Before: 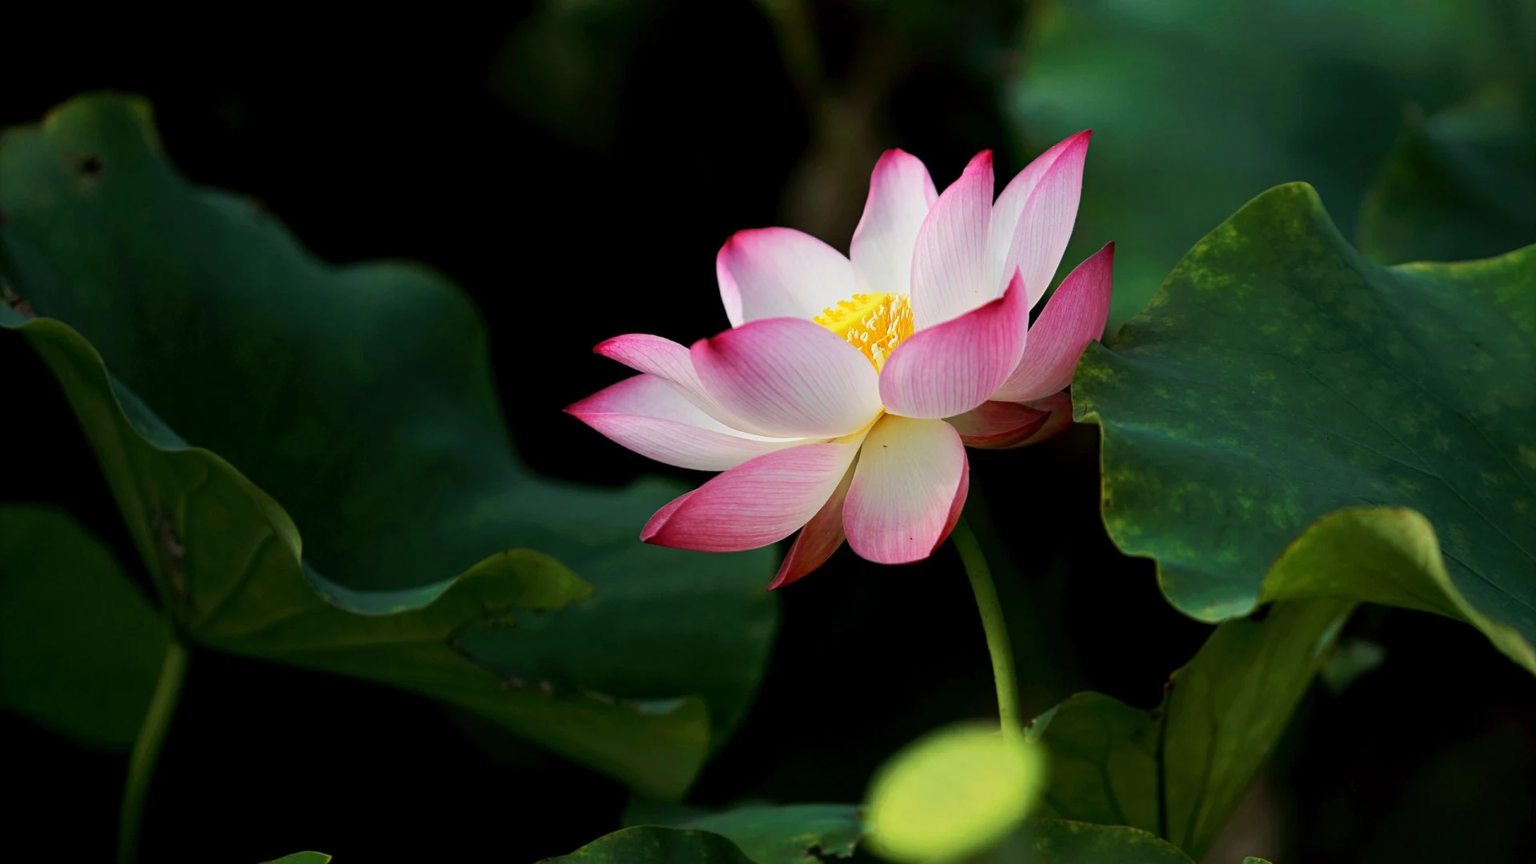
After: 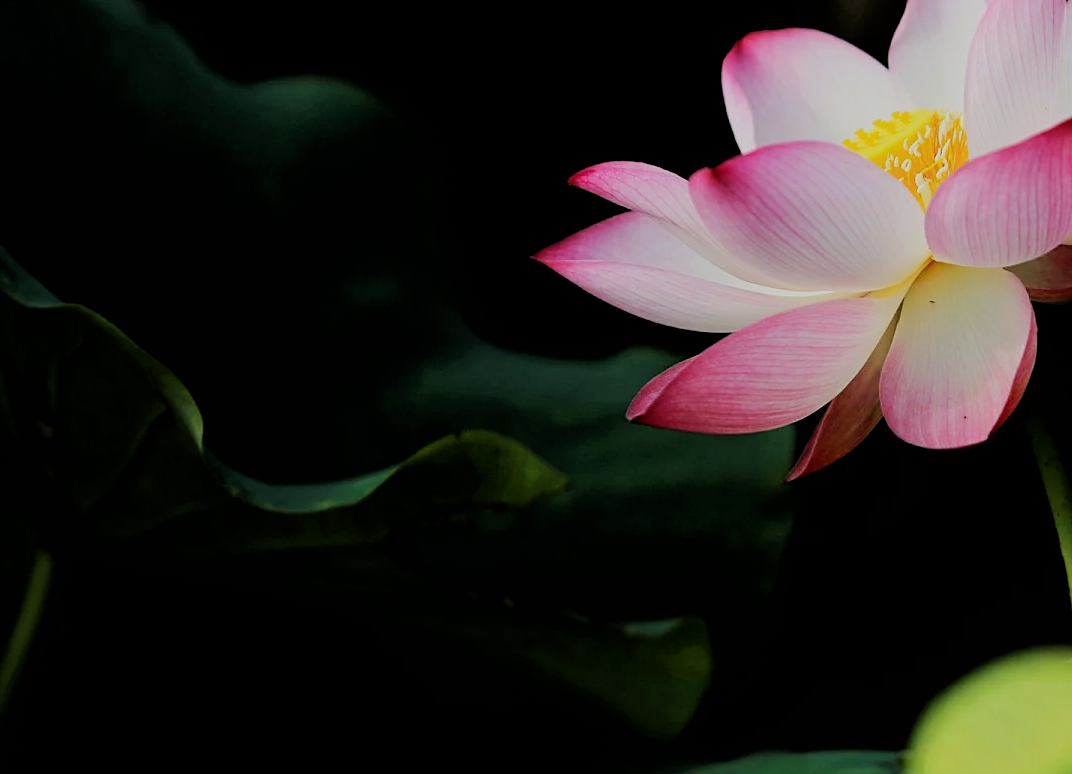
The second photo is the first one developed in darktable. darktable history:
crop: left 9.067%, top 23.761%, right 35.083%, bottom 4.523%
filmic rgb: black relative exposure -4.26 EV, white relative exposure 4.56 EV, hardness 2.39, contrast 1.059
sharpen: radius 1.612, amount 0.368, threshold 1.247
